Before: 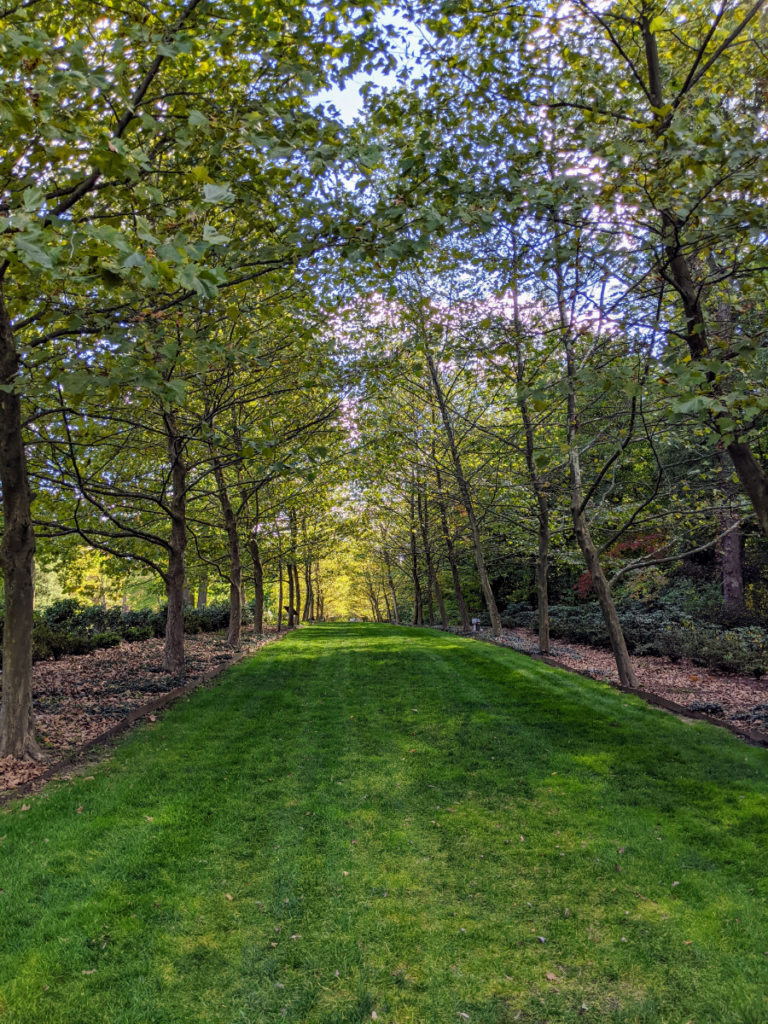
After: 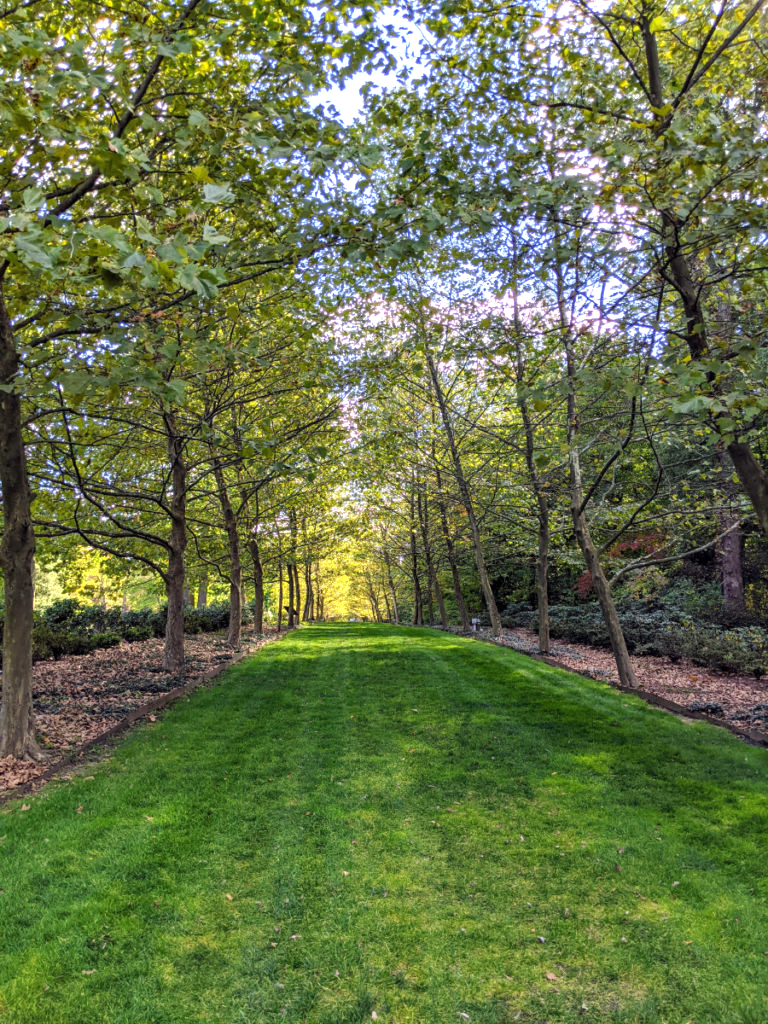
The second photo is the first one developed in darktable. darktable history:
exposure: exposure 0.632 EV, compensate highlight preservation false
